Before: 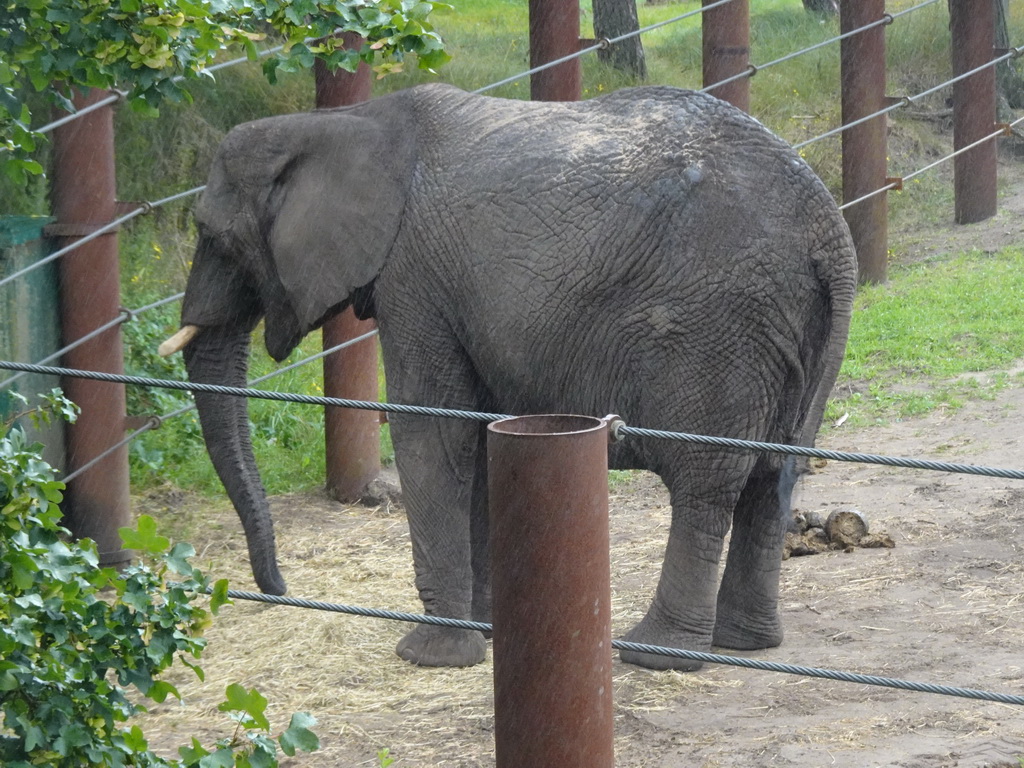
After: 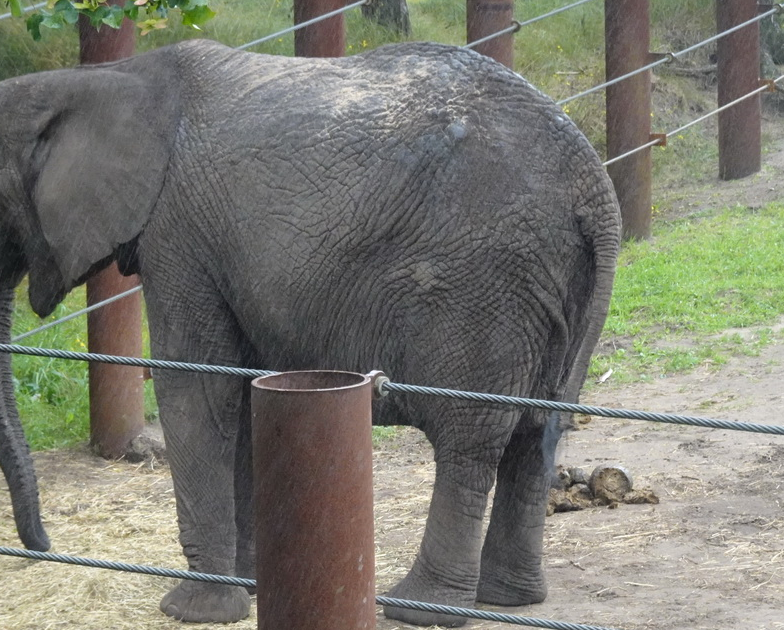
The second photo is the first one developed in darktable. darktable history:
shadows and highlights: shadows 12, white point adjustment 1.2, highlights -0.36, soften with gaussian
crop: left 23.095%, top 5.827%, bottom 11.854%
